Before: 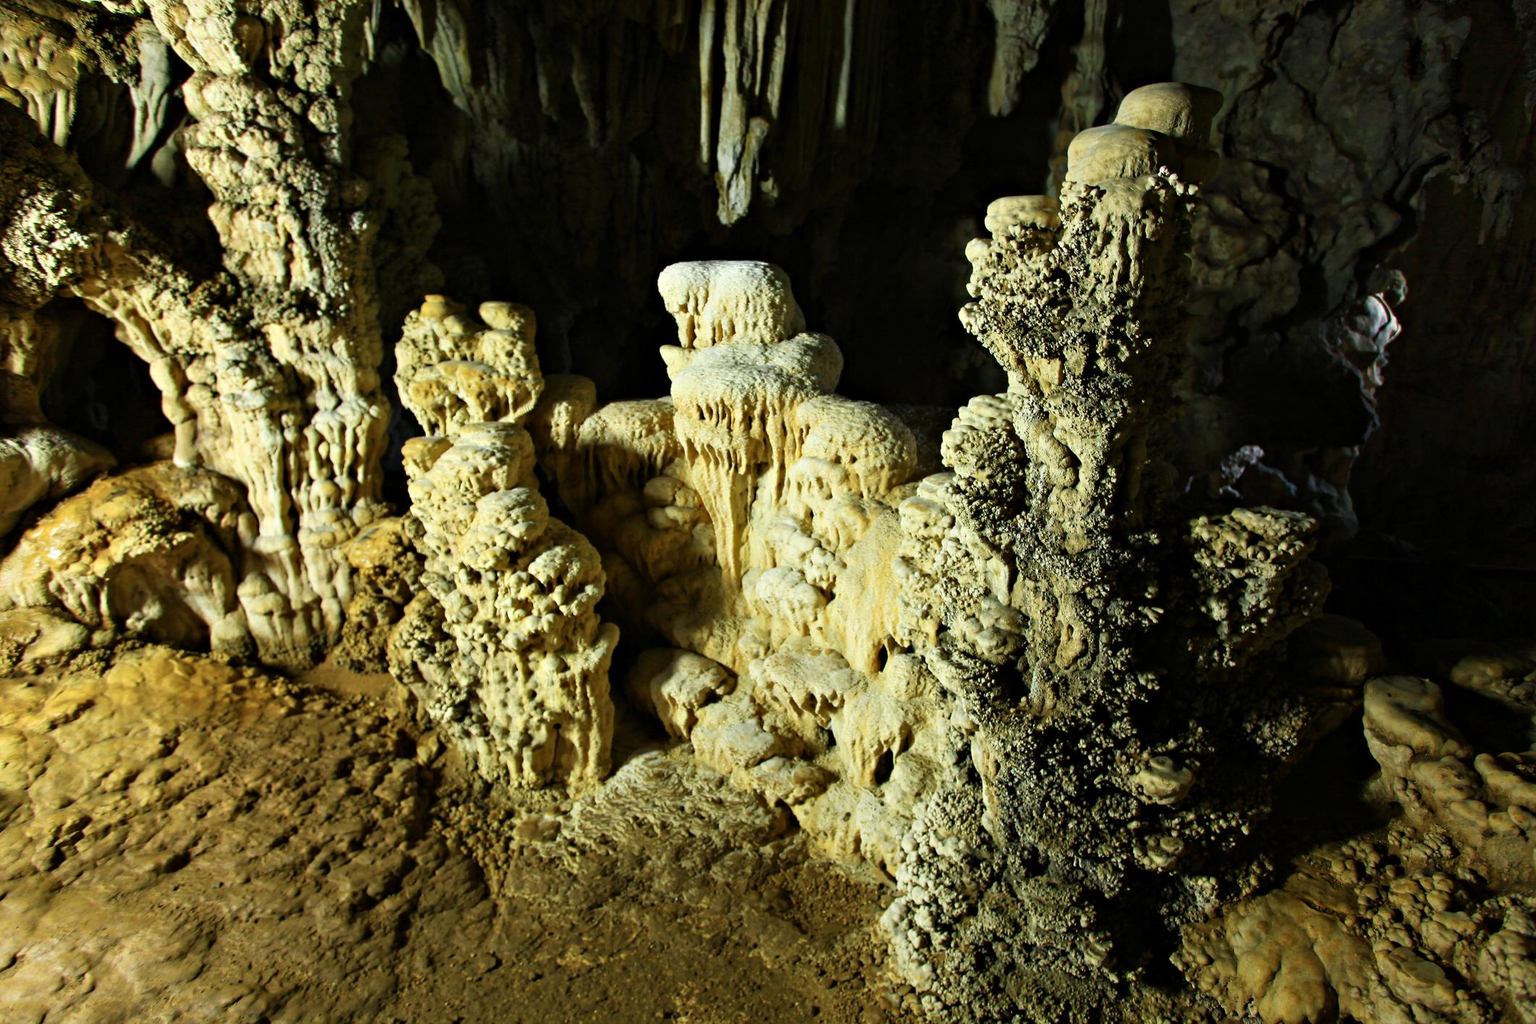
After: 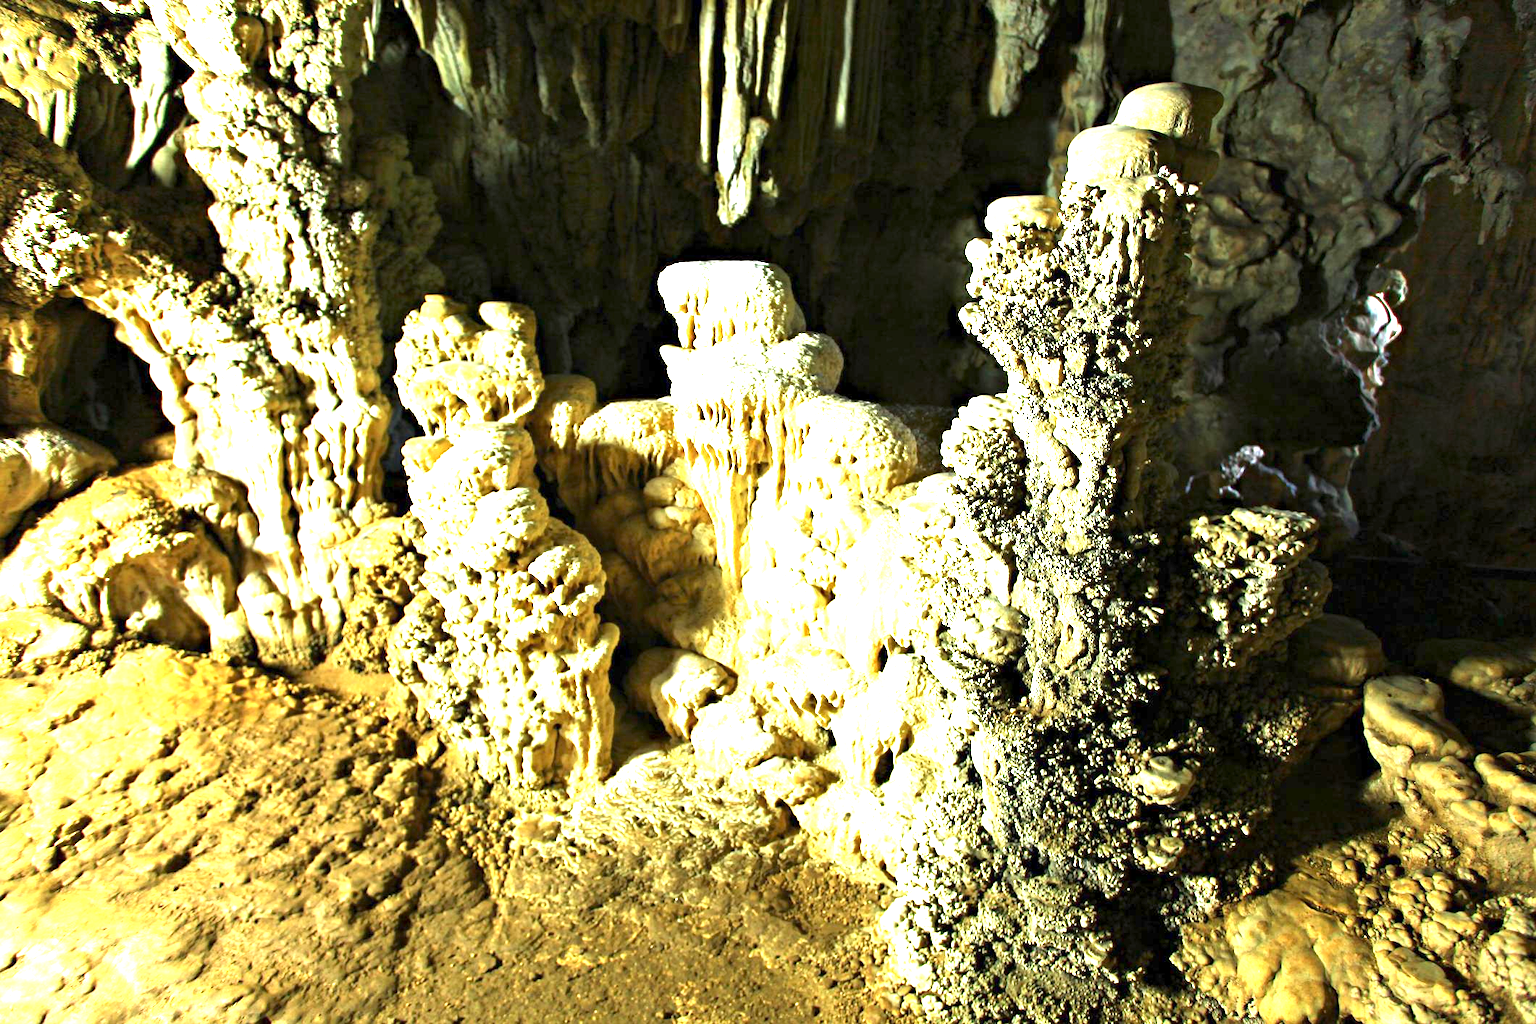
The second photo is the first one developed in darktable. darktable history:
exposure: exposure 2.284 EV, compensate highlight preservation false
